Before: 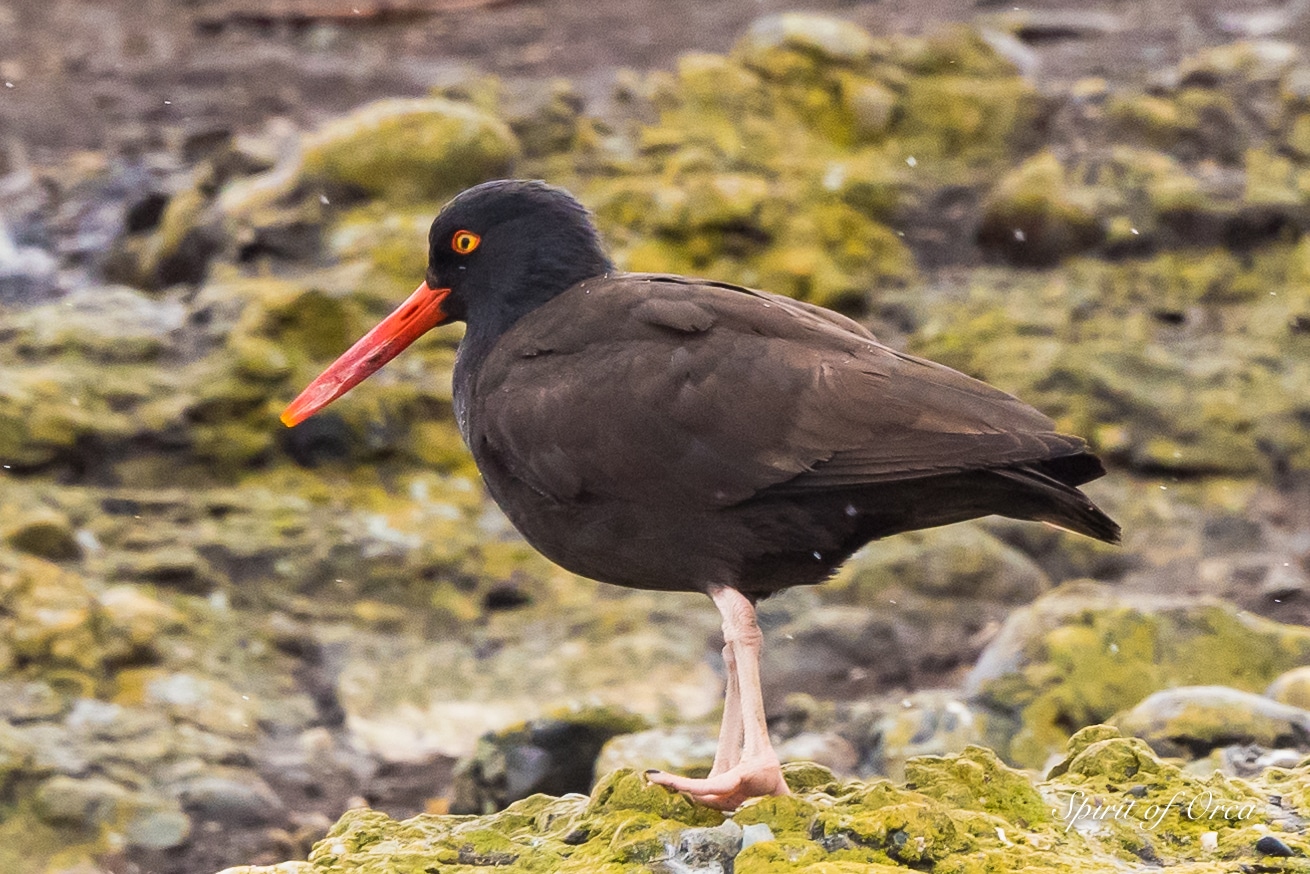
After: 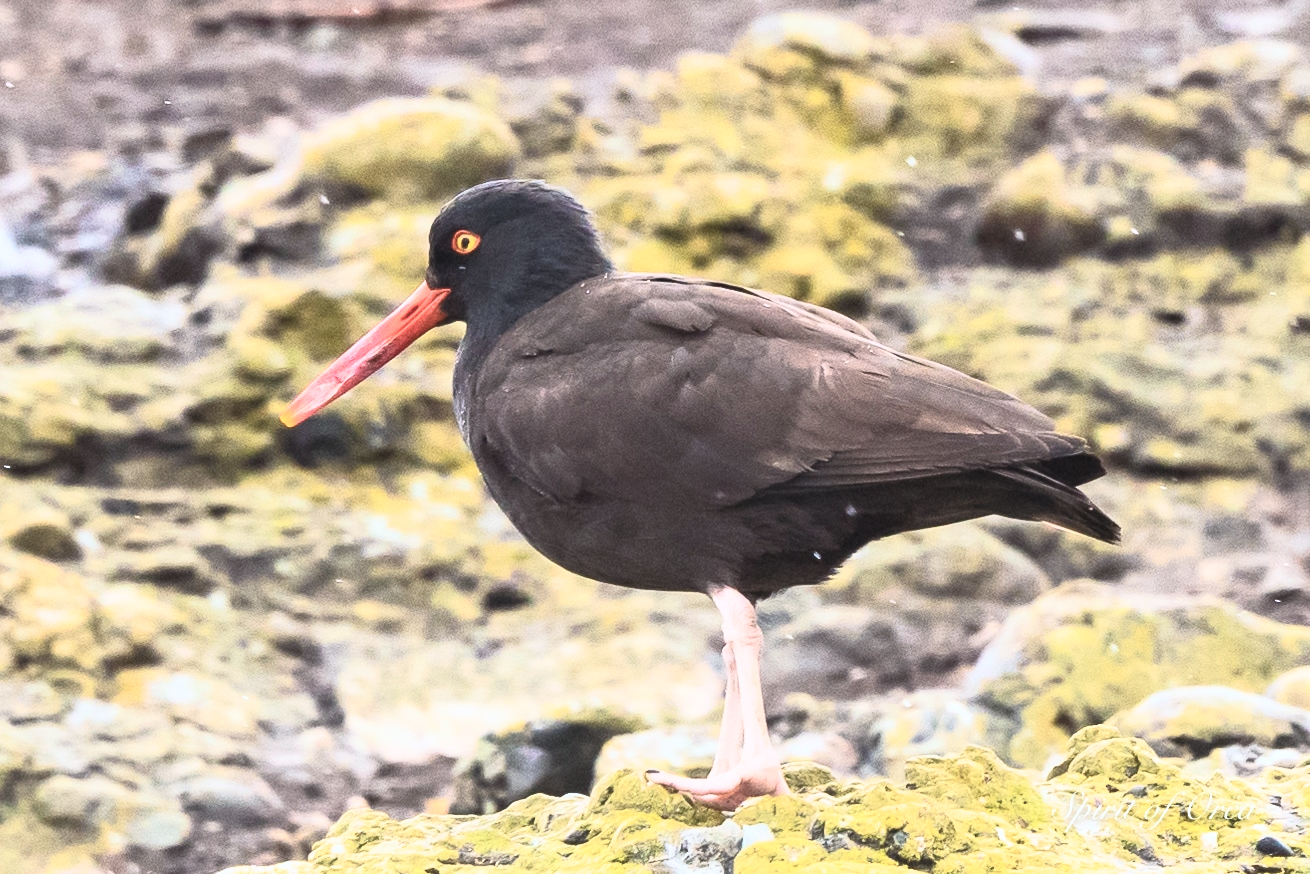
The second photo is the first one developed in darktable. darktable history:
contrast brightness saturation: contrast 0.425, brightness 0.549, saturation -0.187
color calibration: output R [0.972, 0.068, -0.094, 0], output G [-0.178, 1.216, -0.086, 0], output B [0.095, -0.136, 0.98, 0], illuminant as shot in camera, x 0.358, y 0.373, temperature 4628.91 K
